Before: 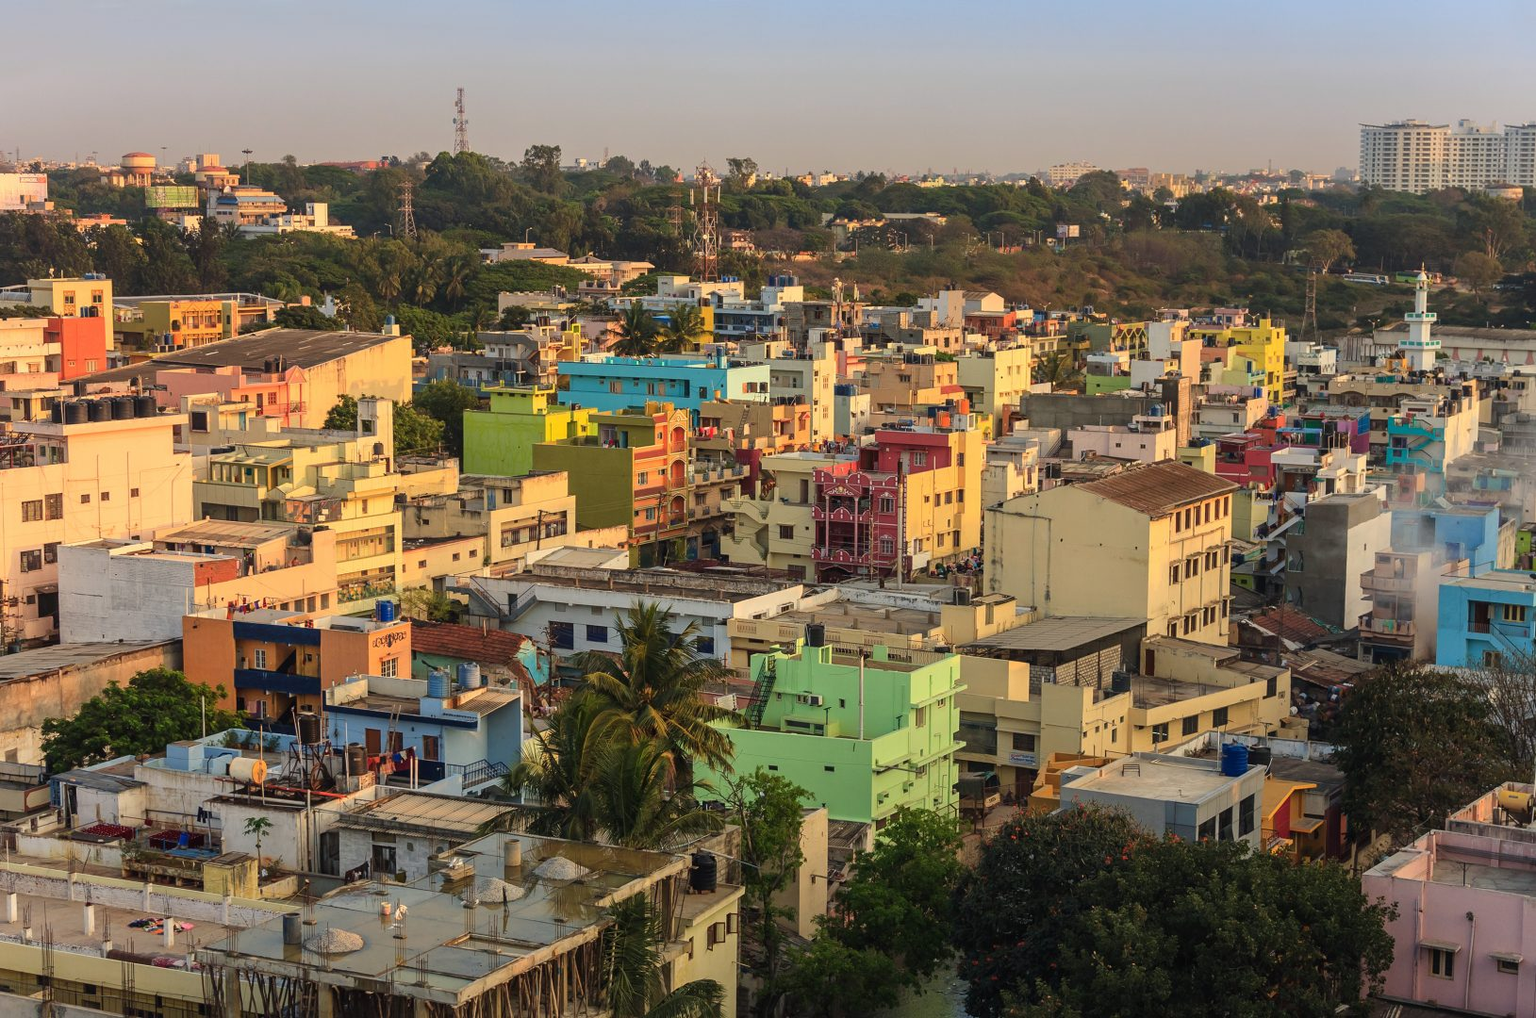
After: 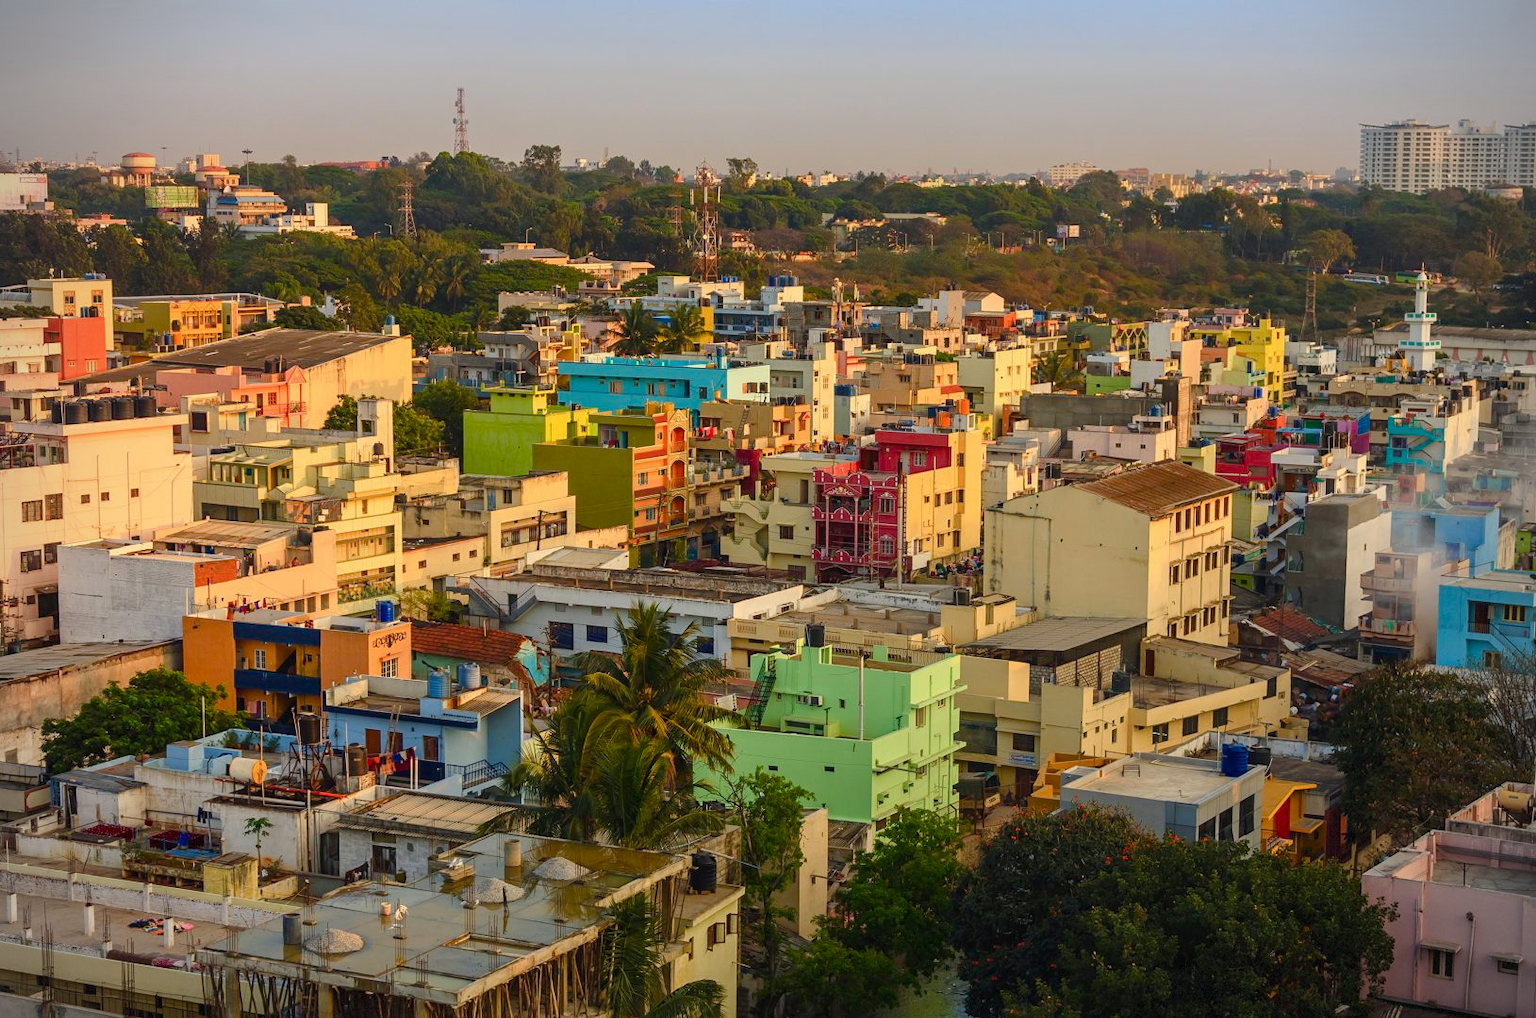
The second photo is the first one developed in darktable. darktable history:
color balance rgb: perceptual saturation grading › global saturation 20%, perceptual saturation grading › highlights -25%, perceptual saturation grading › shadows 50%
vignetting: dithering 8-bit output, unbound false
